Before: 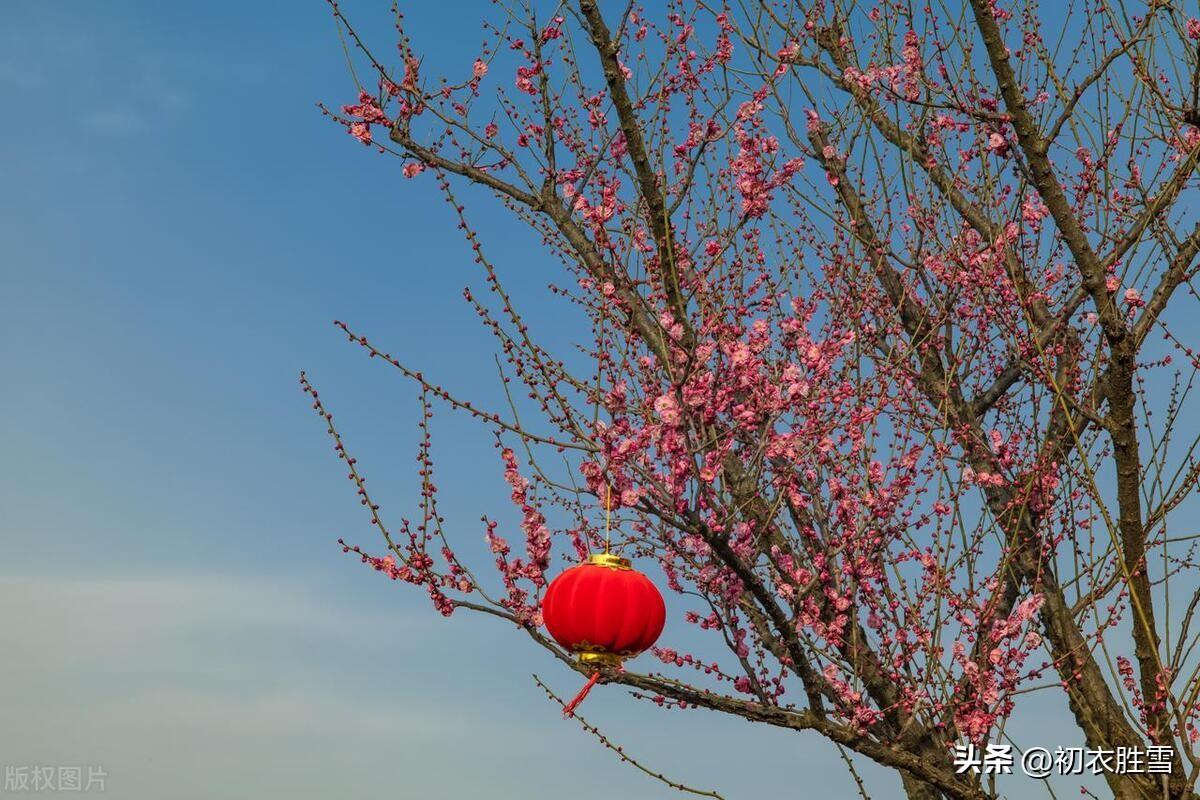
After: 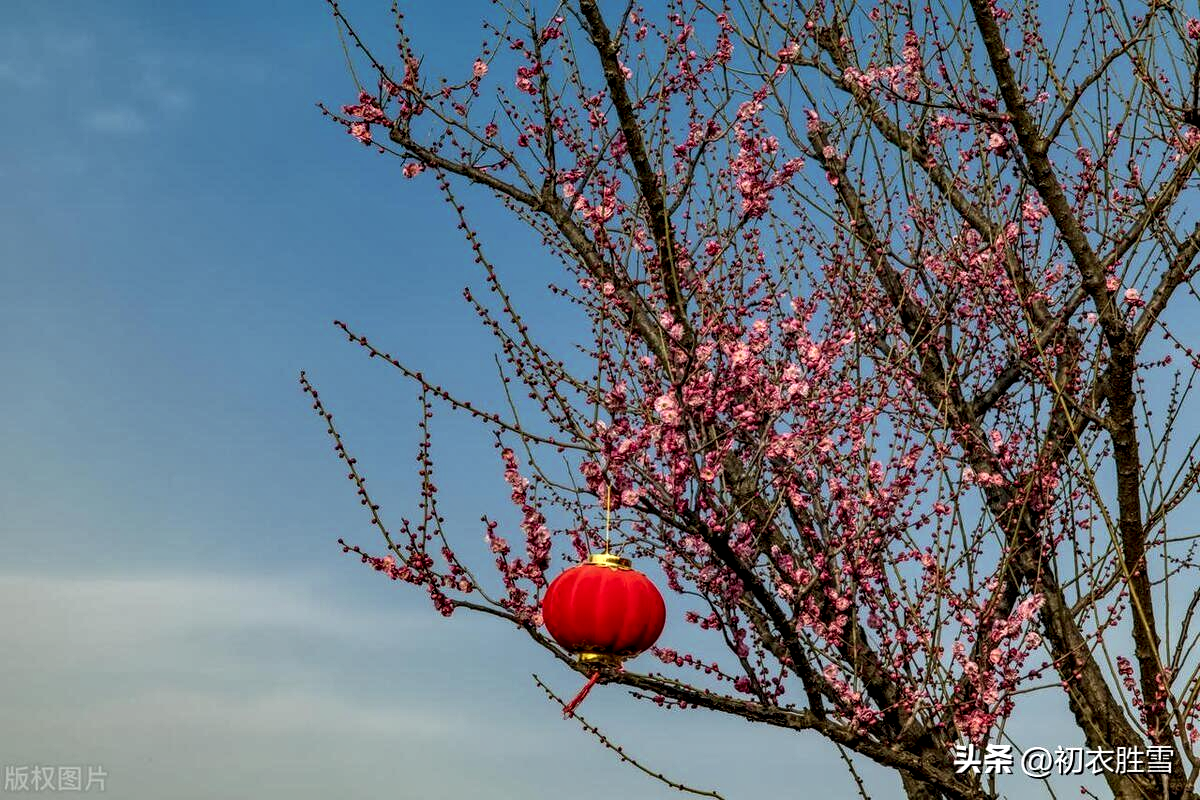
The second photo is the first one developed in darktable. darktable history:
exposure: black level correction 0.002, exposure -0.104 EV, compensate highlight preservation false
local contrast: highlights 80%, shadows 58%, detail 175%, midtone range 0.604
